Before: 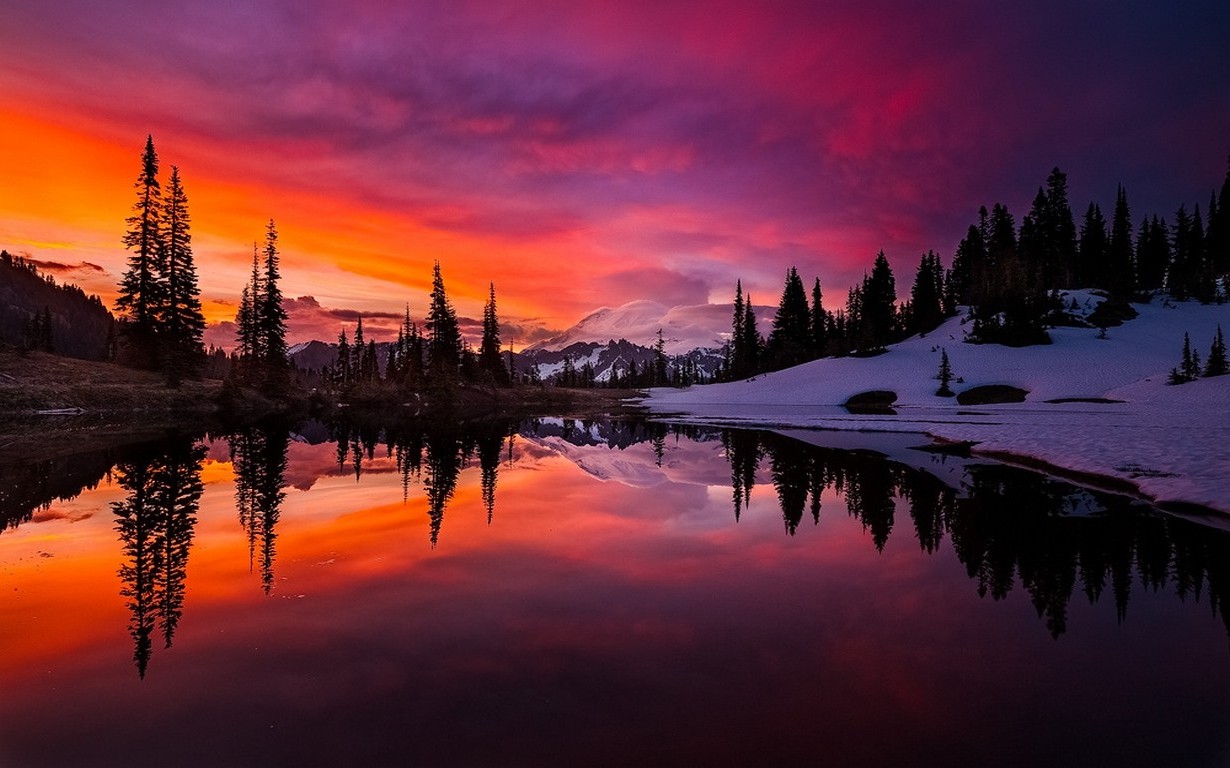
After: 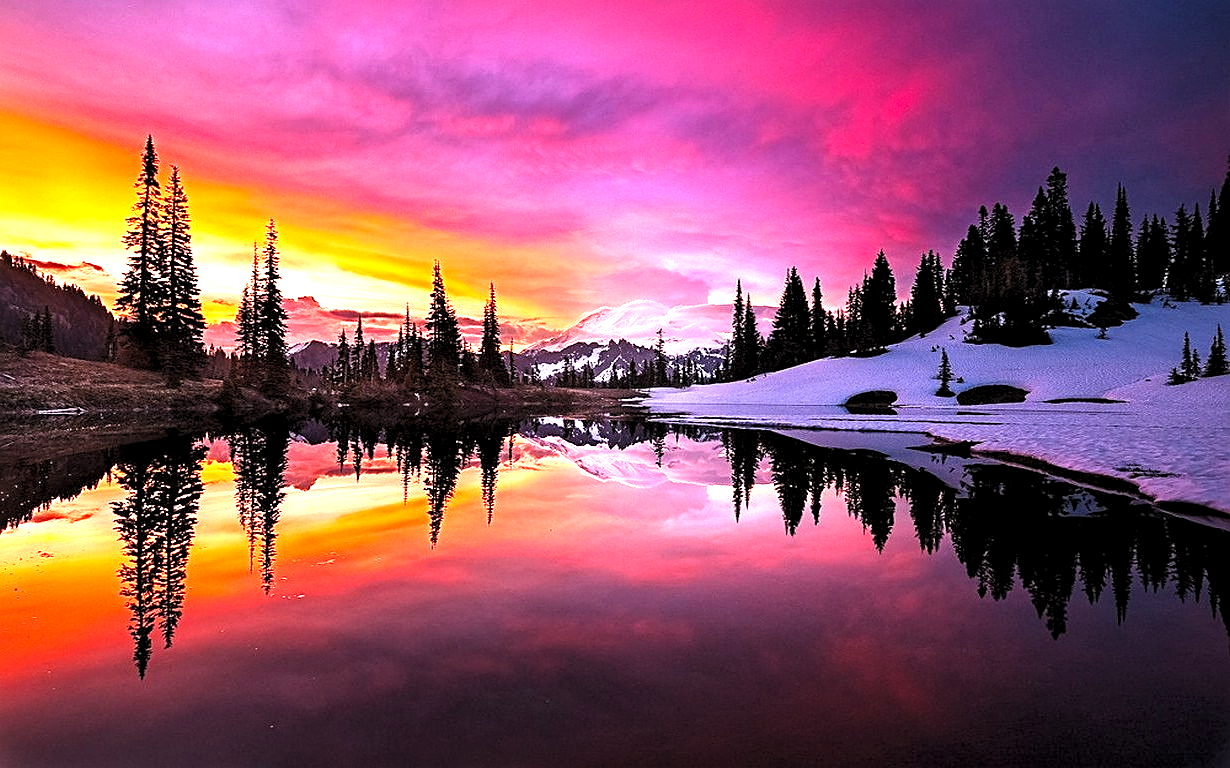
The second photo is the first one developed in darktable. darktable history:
exposure: black level correction 0, exposure 1.744 EV, compensate highlight preservation false
sharpen: on, module defaults
levels: levels [0.055, 0.477, 0.9]
